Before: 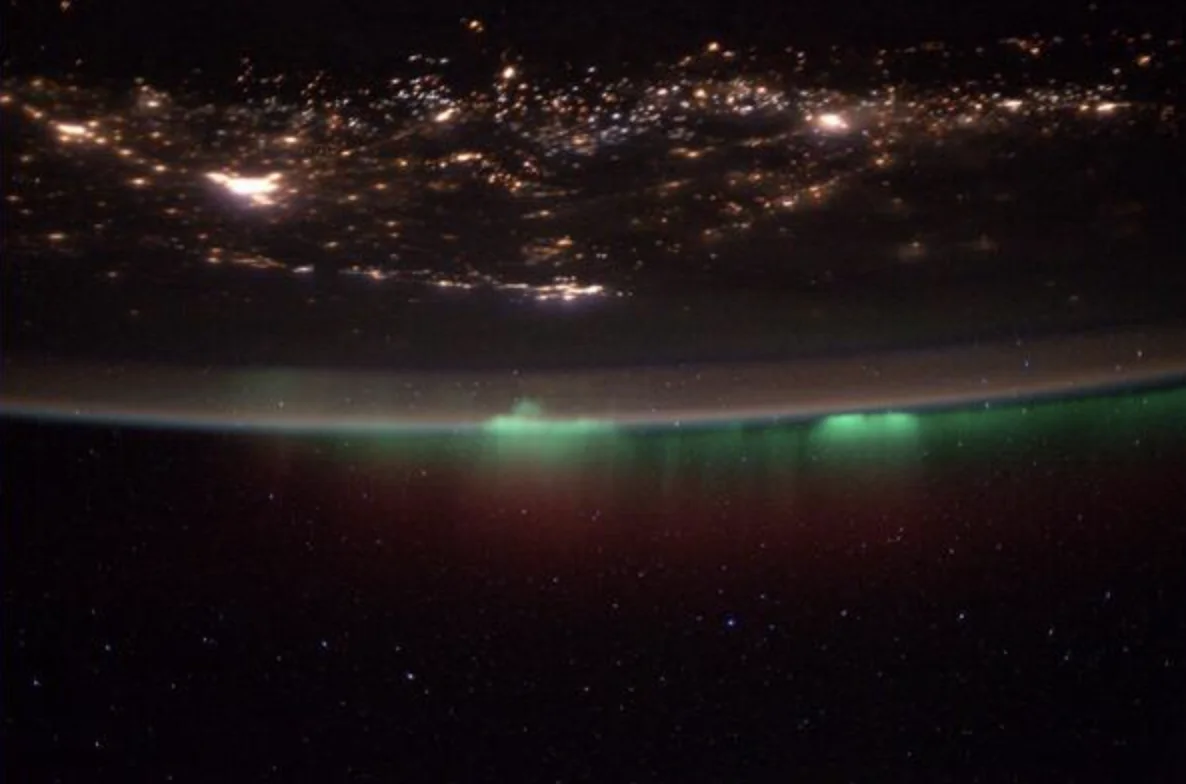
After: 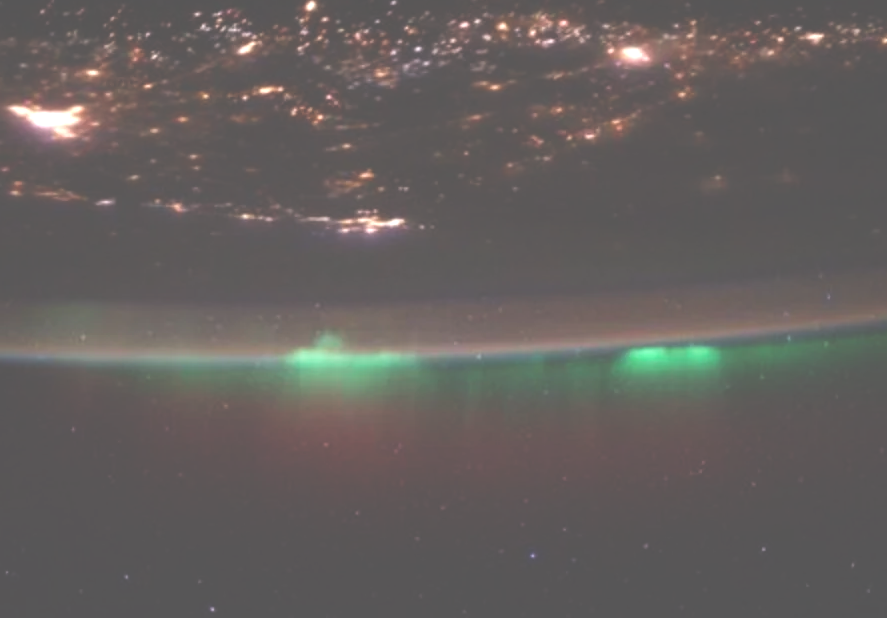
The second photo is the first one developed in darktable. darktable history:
exposure: black level correction -0.071, exposure 0.5 EV, compensate highlight preservation false
crop: left 16.768%, top 8.653%, right 8.362%, bottom 12.485%
velvia: strength 15%
